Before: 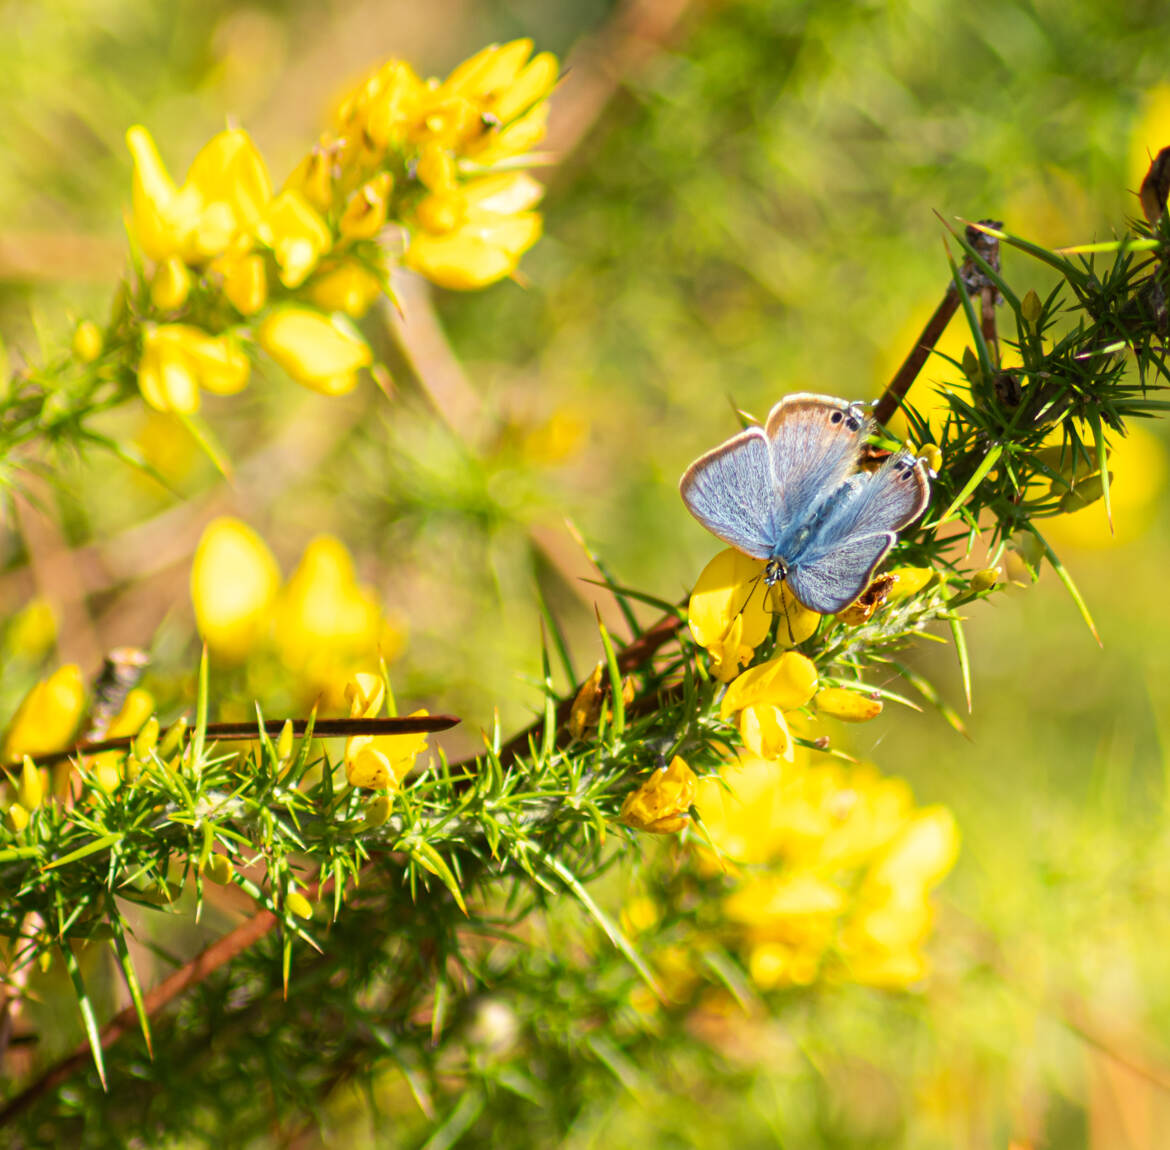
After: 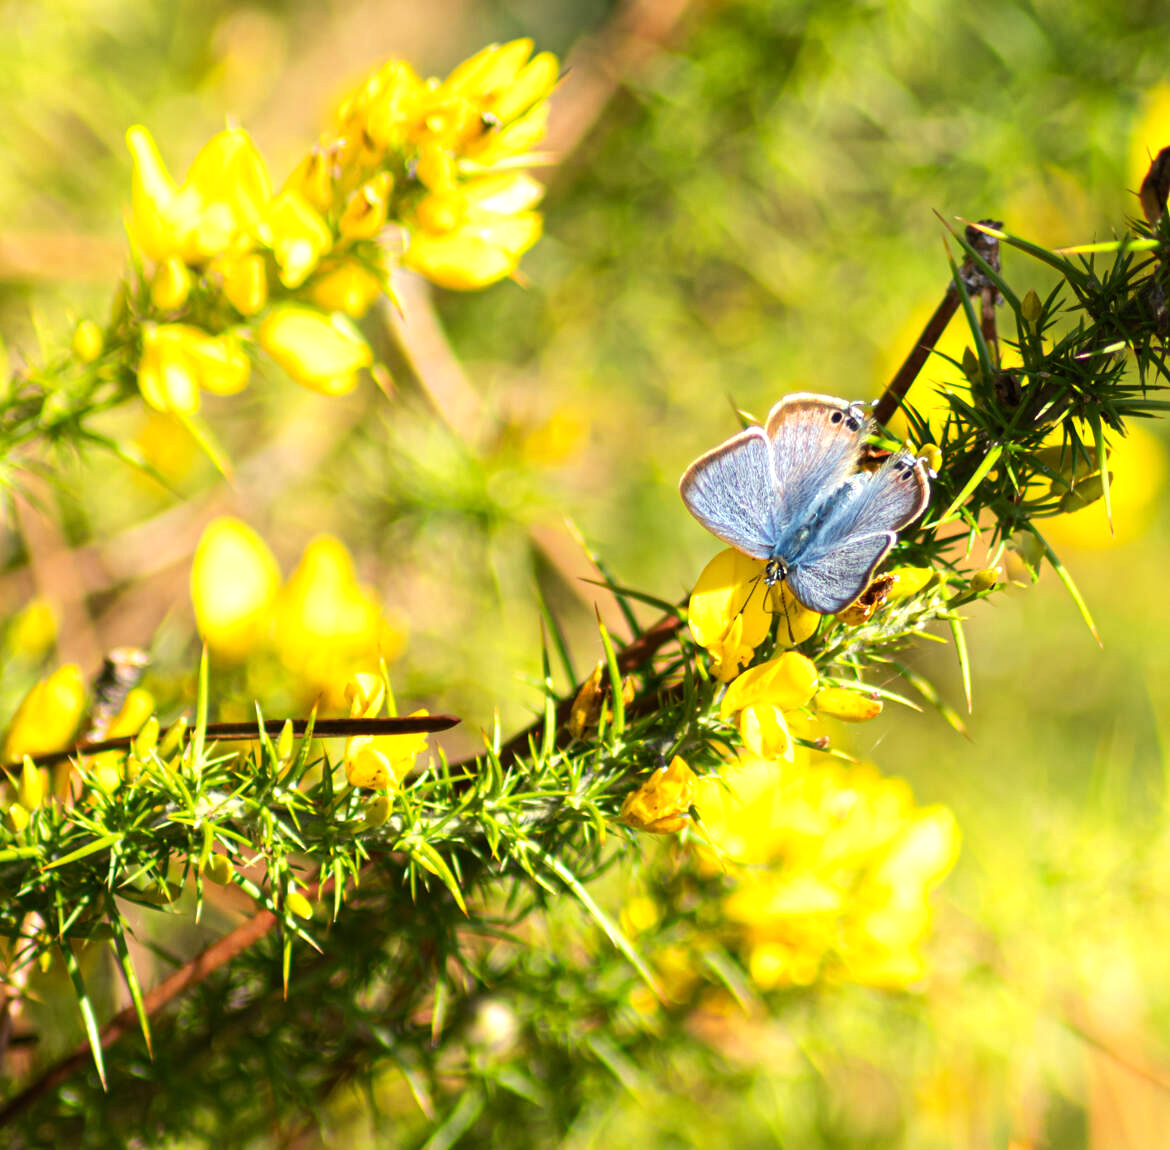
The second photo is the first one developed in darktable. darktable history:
tone equalizer: -8 EV -0.436 EV, -7 EV -0.394 EV, -6 EV -0.328 EV, -5 EV -0.246 EV, -3 EV 0.231 EV, -2 EV 0.35 EV, -1 EV 0.407 EV, +0 EV 0.388 EV, edges refinement/feathering 500, mask exposure compensation -1.57 EV, preserve details no
